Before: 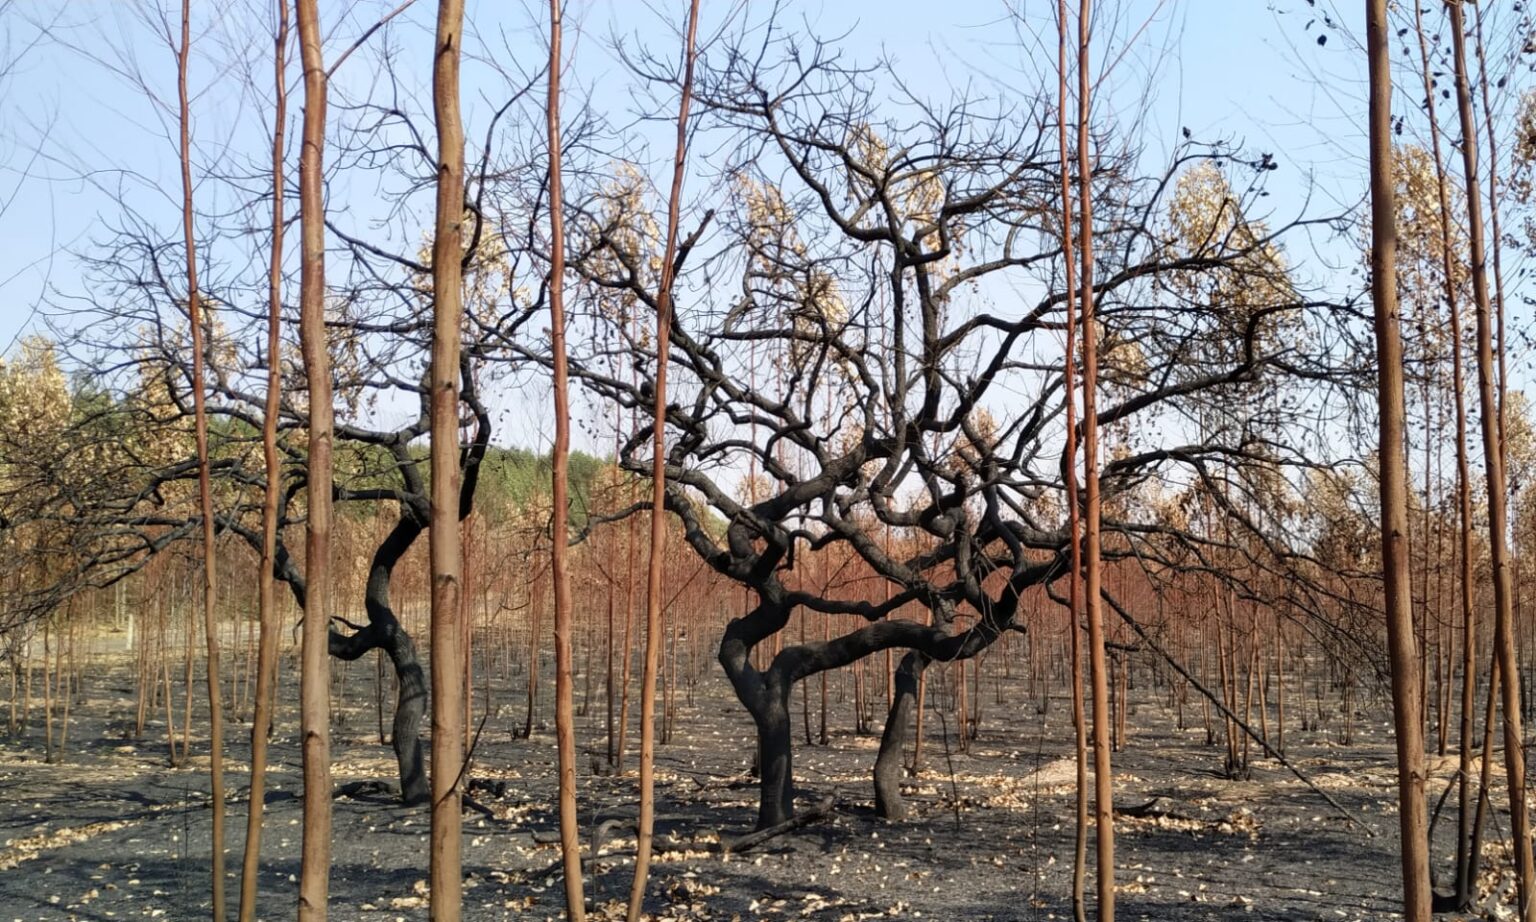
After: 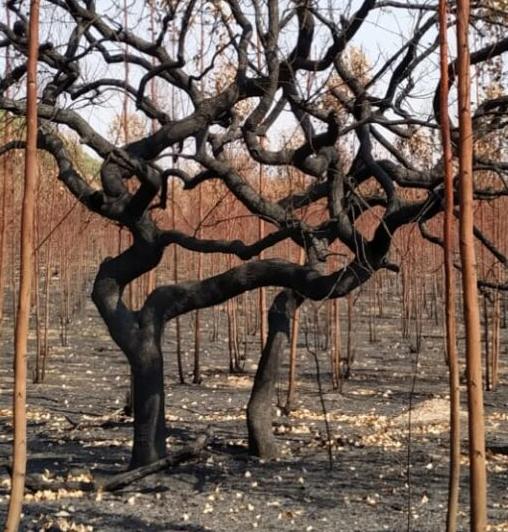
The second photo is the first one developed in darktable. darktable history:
crop: left 40.878%, top 39.176%, right 25.993%, bottom 3.081%
shadows and highlights: soften with gaussian
